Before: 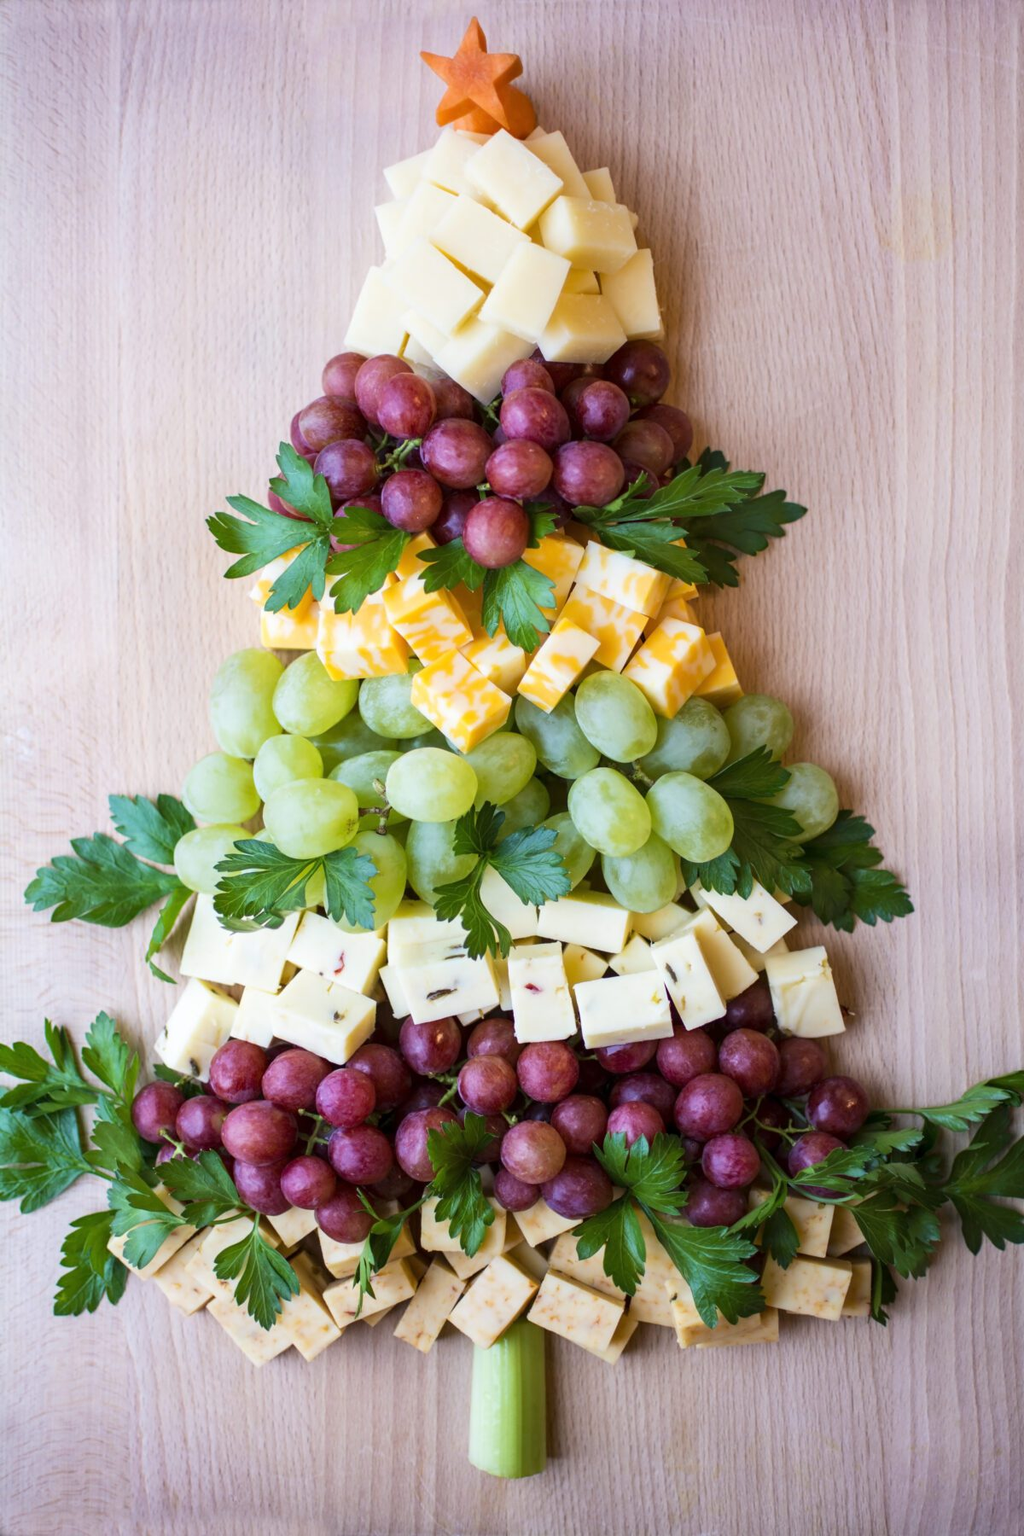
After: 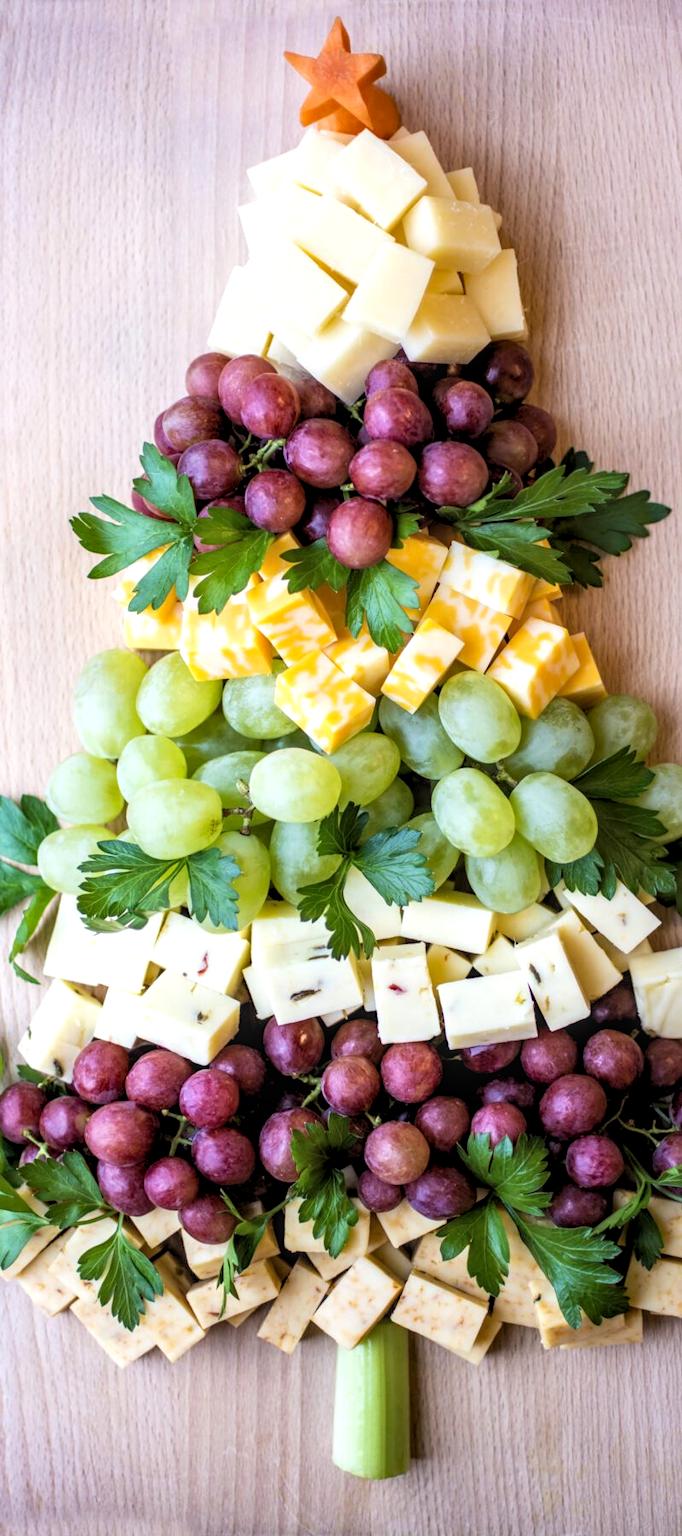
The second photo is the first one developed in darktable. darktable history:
crop and rotate: left 13.409%, right 19.924%
rgb levels: levels [[0.01, 0.419, 0.839], [0, 0.5, 1], [0, 0.5, 1]]
local contrast: on, module defaults
